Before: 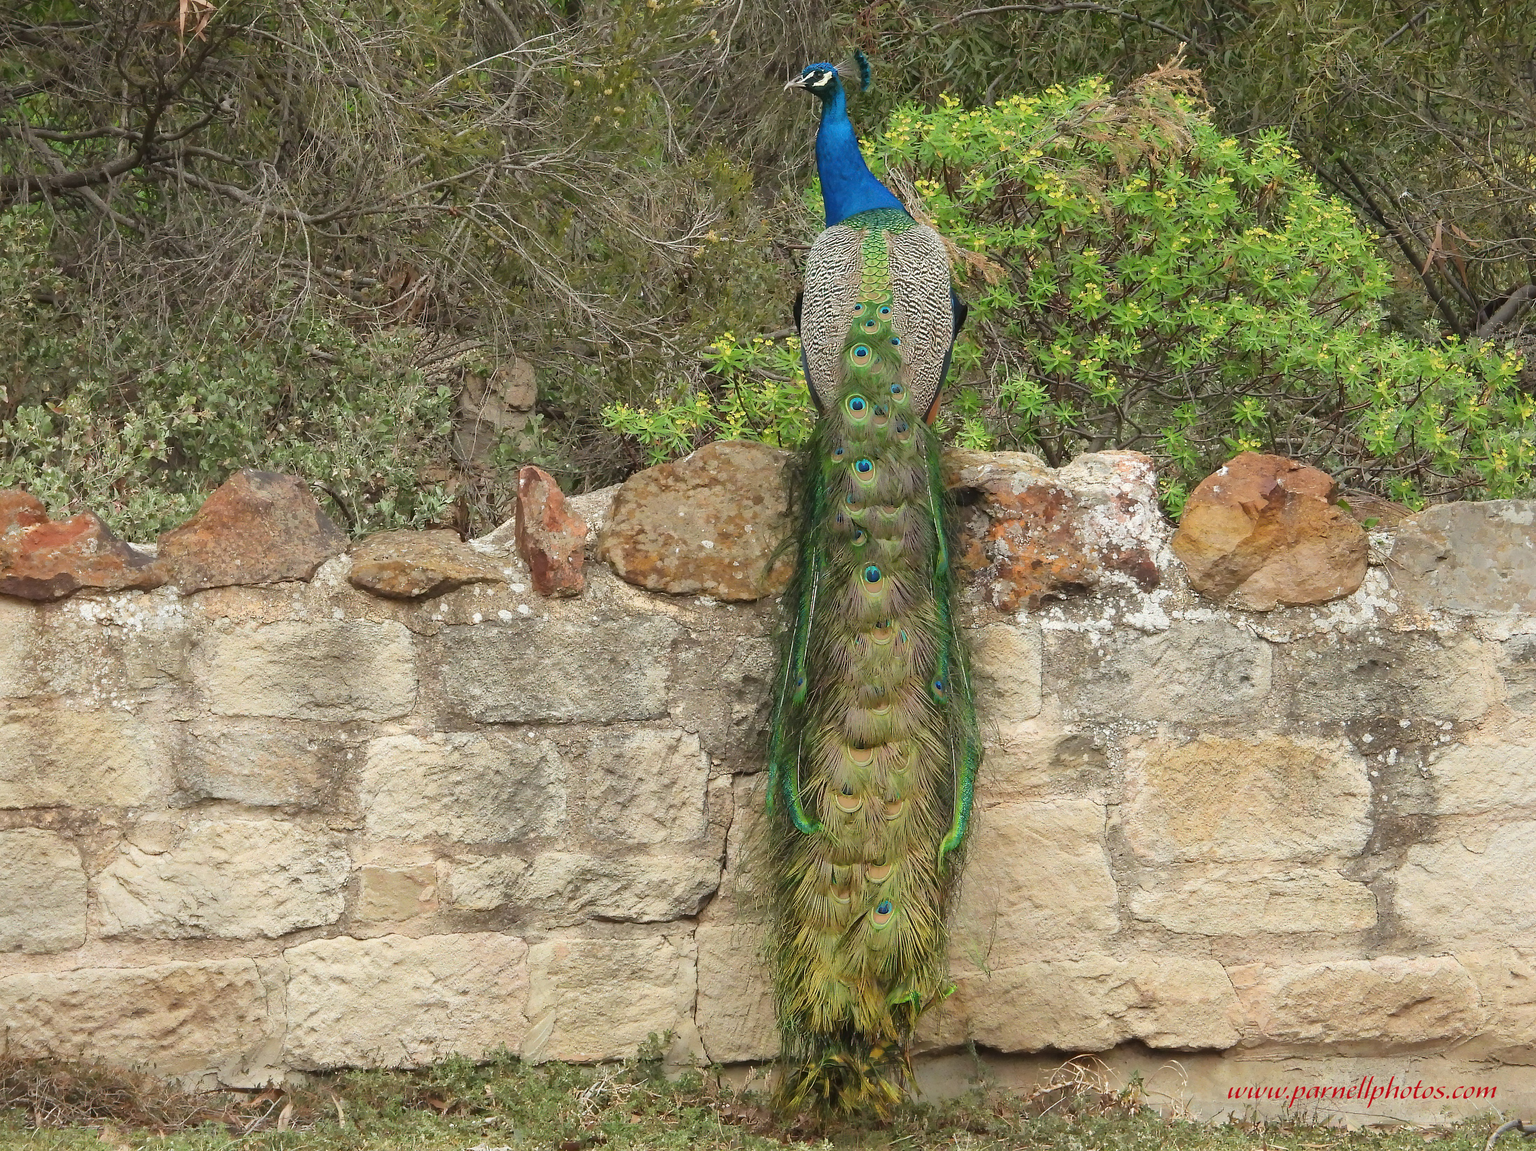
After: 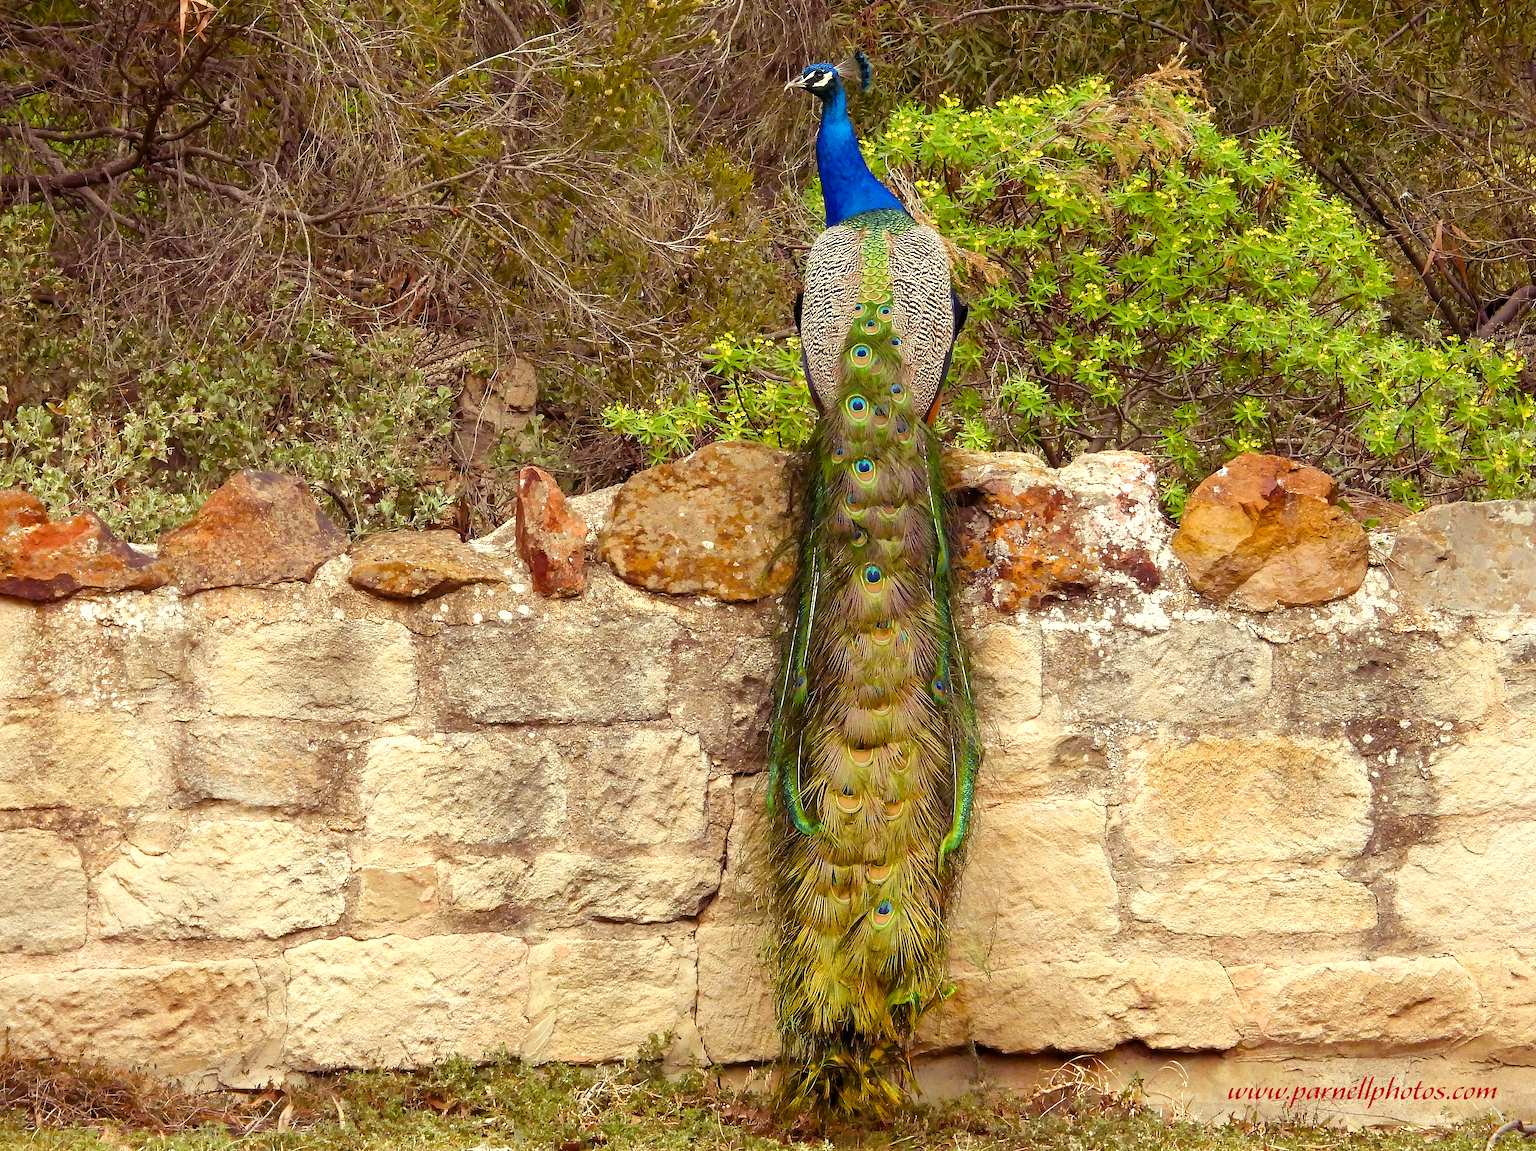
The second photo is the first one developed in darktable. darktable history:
rotate and perspective: automatic cropping original format, crop left 0, crop top 0
color balance rgb: shadows lift › luminance -21.66%, shadows lift › chroma 8.98%, shadows lift › hue 283.37°, power › chroma 1.55%, power › hue 25.59°, highlights gain › luminance 6.08%, highlights gain › chroma 2.55%, highlights gain › hue 90°, global offset › luminance -0.87%, perceptual saturation grading › global saturation 27.49%, perceptual saturation grading › highlights -28.39%, perceptual saturation grading › mid-tones 15.22%, perceptual saturation grading › shadows 33.98%, perceptual brilliance grading › highlights 10%, perceptual brilliance grading › mid-tones 5%
